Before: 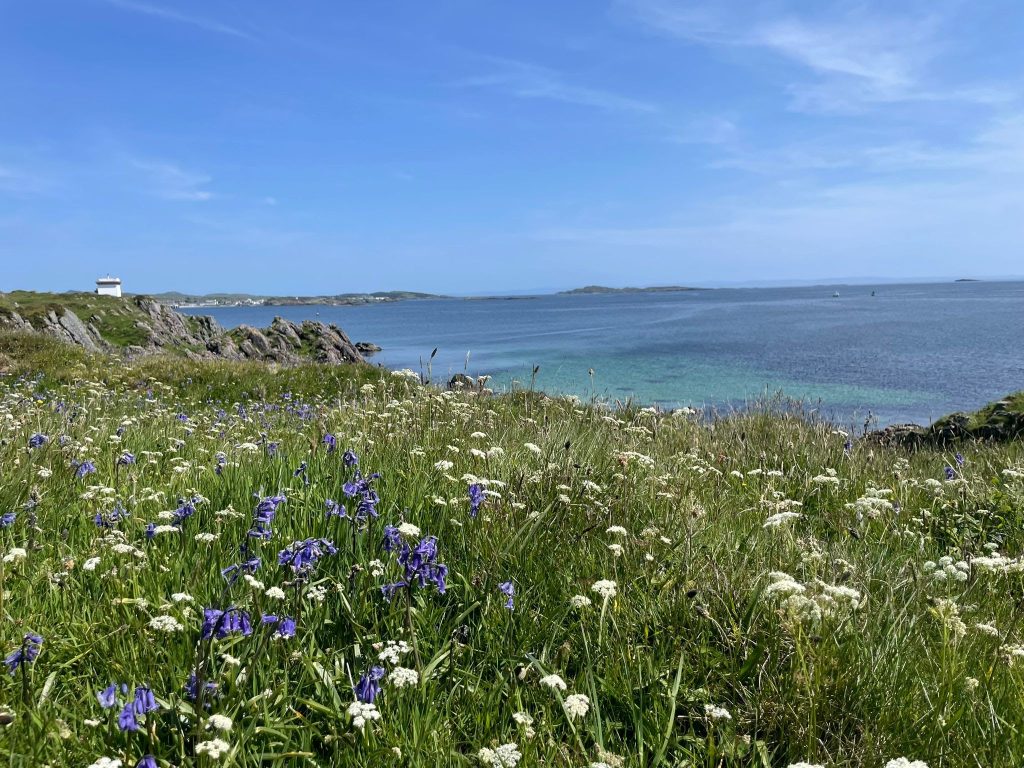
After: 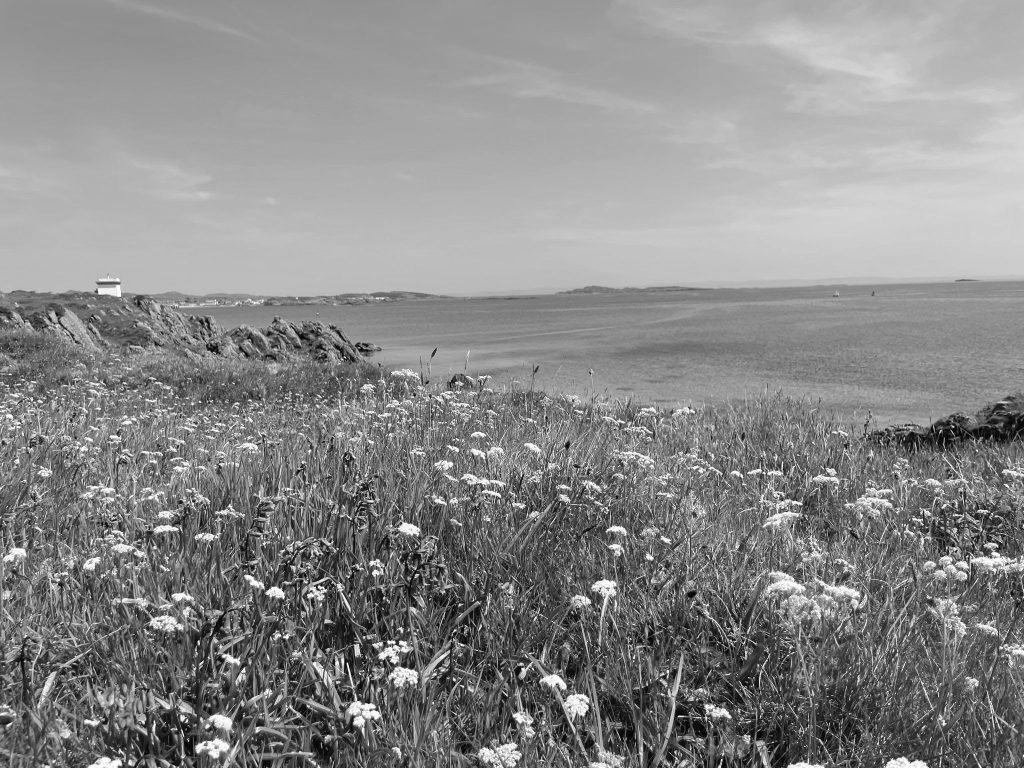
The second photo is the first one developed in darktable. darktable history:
contrast brightness saturation: contrast 0.07, brightness 0.08, saturation 0.18
monochrome: on, module defaults
